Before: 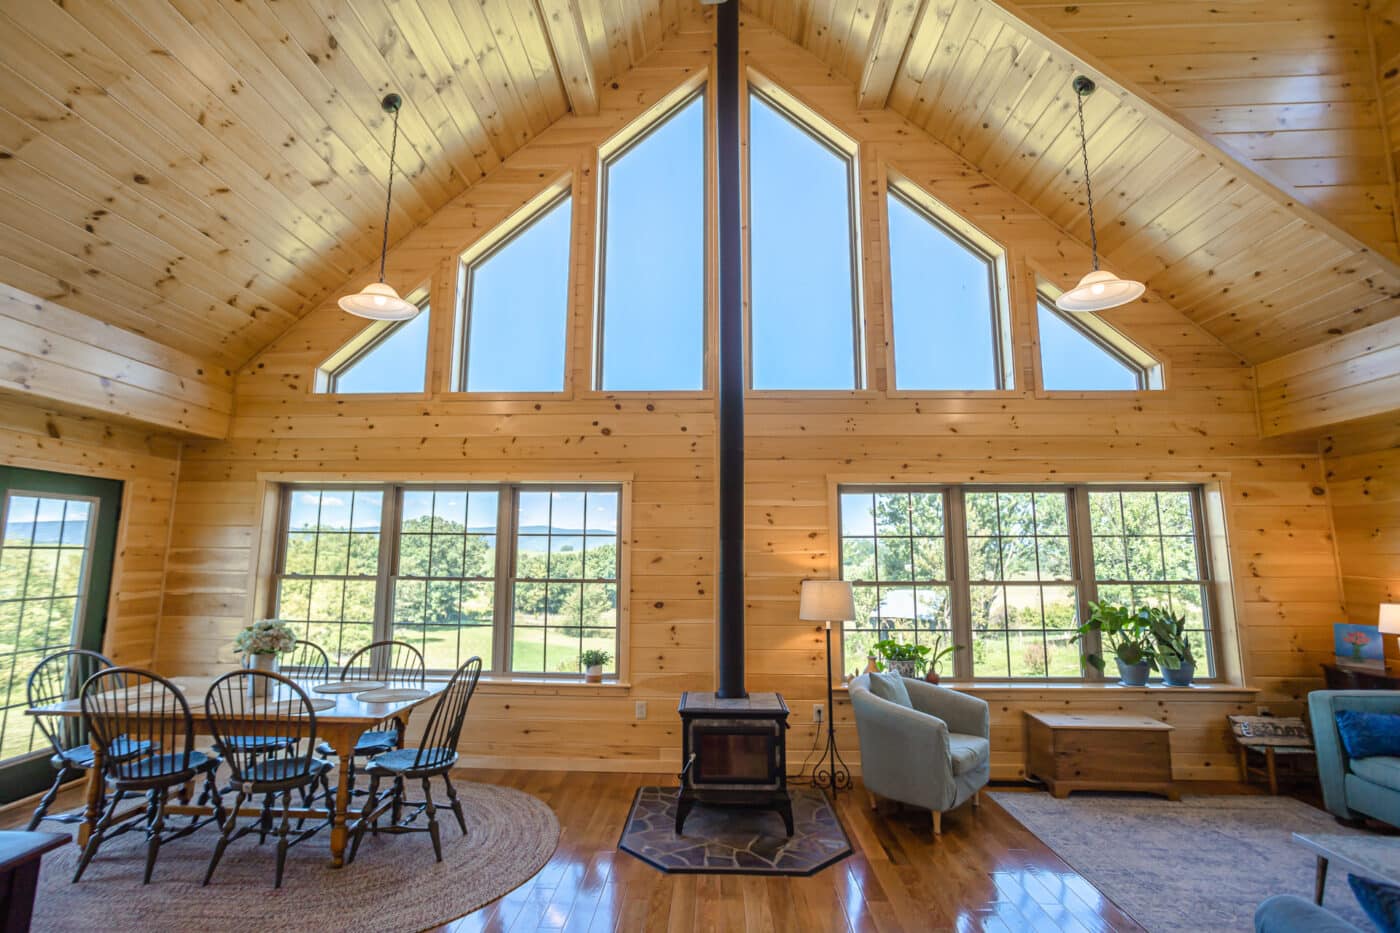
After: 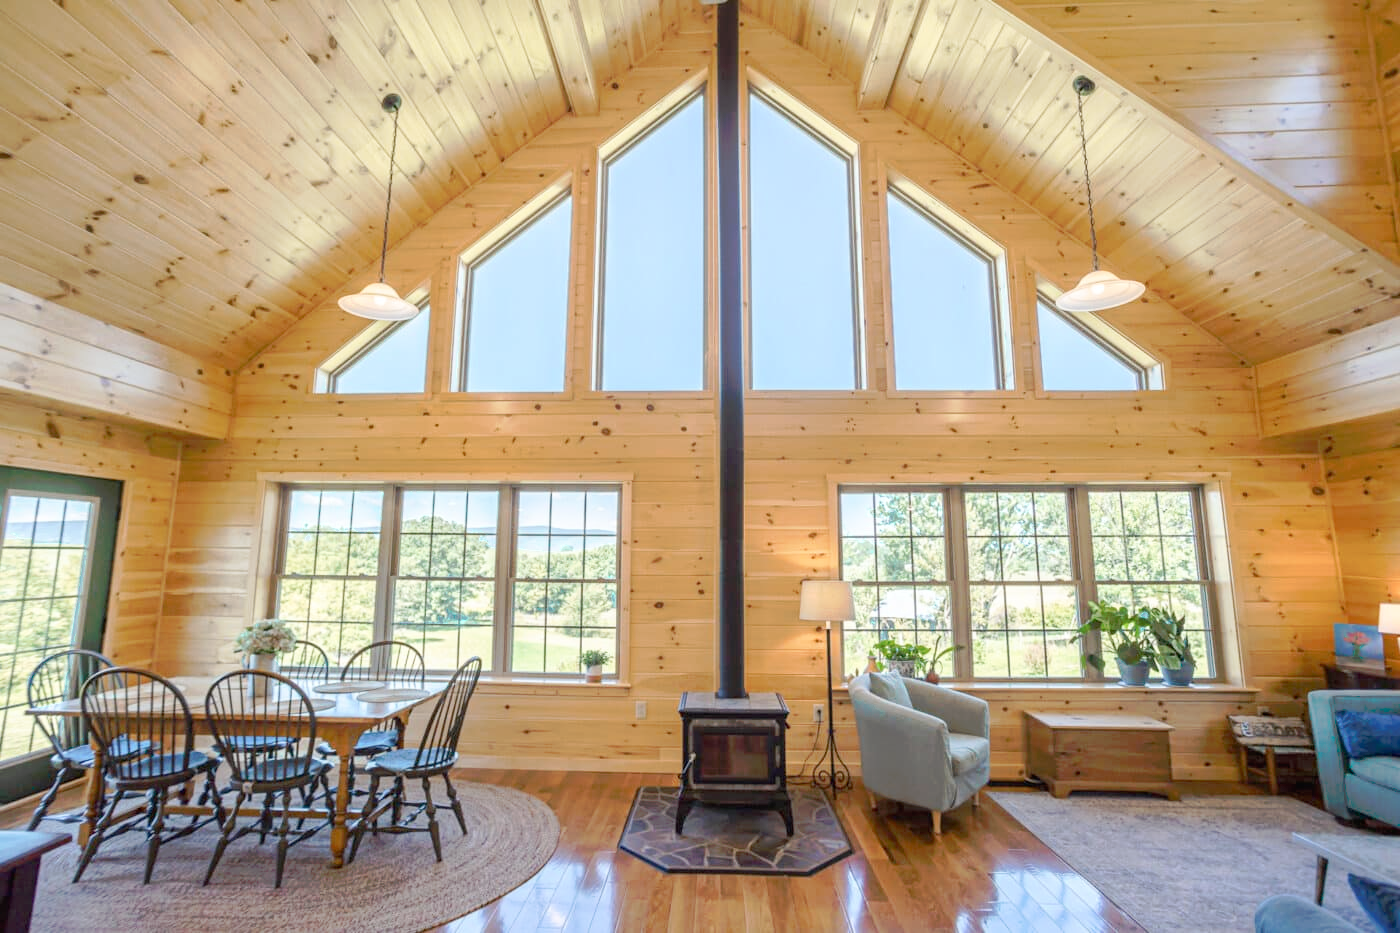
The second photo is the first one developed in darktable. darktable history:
tone curve: curves: ch0 [(0, 0) (0.003, 0.013) (0.011, 0.017) (0.025, 0.035) (0.044, 0.093) (0.069, 0.146) (0.1, 0.179) (0.136, 0.243) (0.177, 0.294) (0.224, 0.332) (0.277, 0.412) (0.335, 0.454) (0.399, 0.531) (0.468, 0.611) (0.543, 0.669) (0.623, 0.738) (0.709, 0.823) (0.801, 0.881) (0.898, 0.951) (1, 1)], preserve colors none
color zones: curves: ch0 [(0.25, 0.5) (0.423, 0.5) (0.443, 0.5) (0.521, 0.756) (0.568, 0.5) (0.576, 0.5) (0.75, 0.5)]; ch1 [(0.25, 0.5) (0.423, 0.5) (0.443, 0.5) (0.539, 0.873) (0.624, 0.565) (0.631, 0.5) (0.75, 0.5)]
